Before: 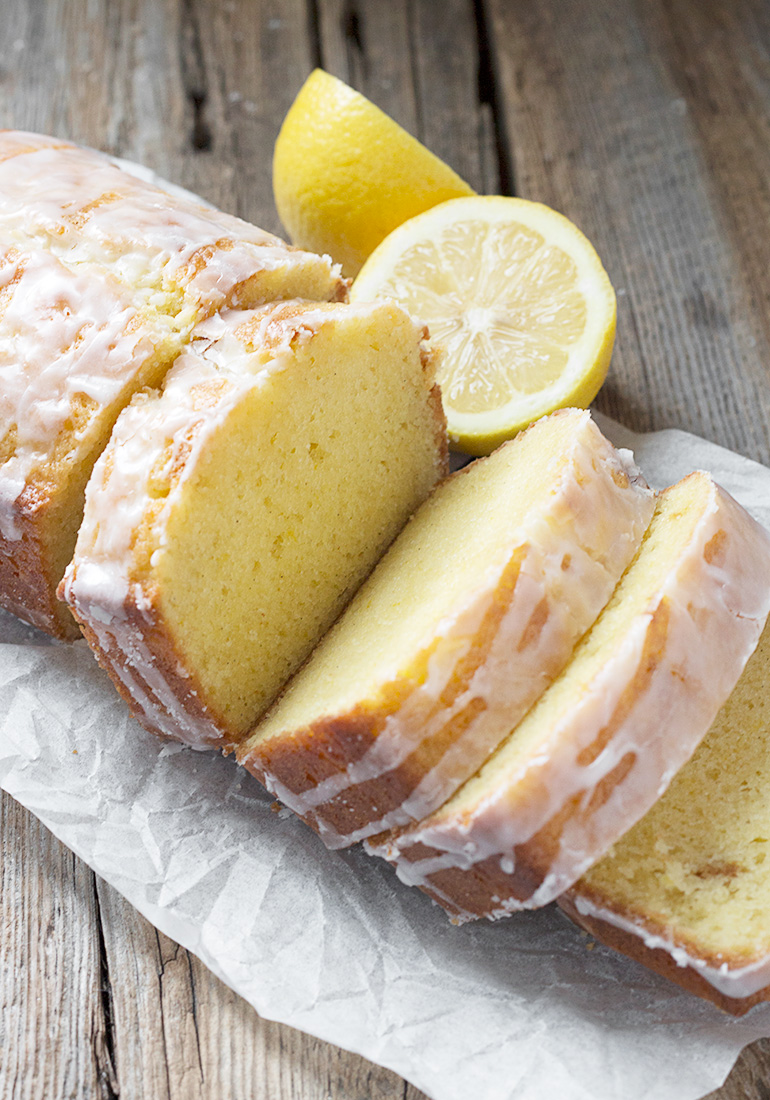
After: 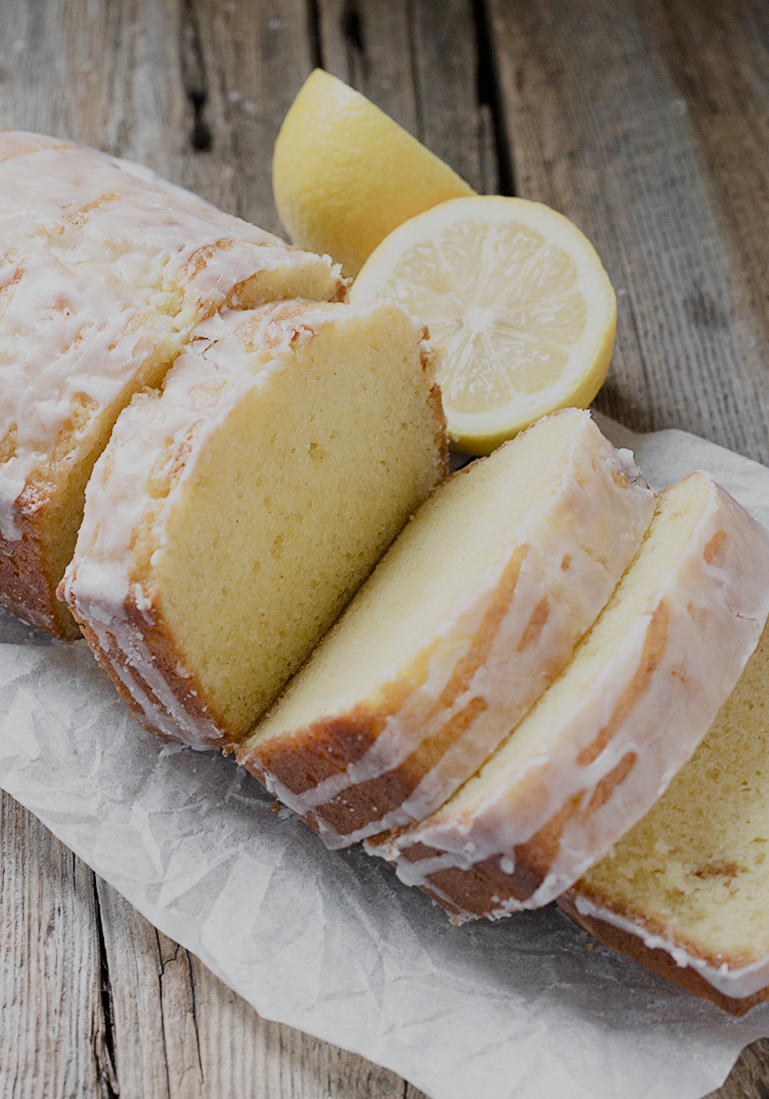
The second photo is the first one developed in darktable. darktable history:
filmic rgb: black relative exposure -7.65 EV, white relative exposure 4.56 EV, hardness 3.61
color balance rgb: shadows lift › luminance -10%, shadows lift › chroma 1%, shadows lift › hue 113°, power › luminance -15%, highlights gain › chroma 0.2%, highlights gain › hue 333°, global offset › luminance 0.5%, perceptual saturation grading › global saturation 20%, perceptual saturation grading › highlights -50%, perceptual saturation grading › shadows 25%, contrast -10%
crop and rotate: left 0.126%
